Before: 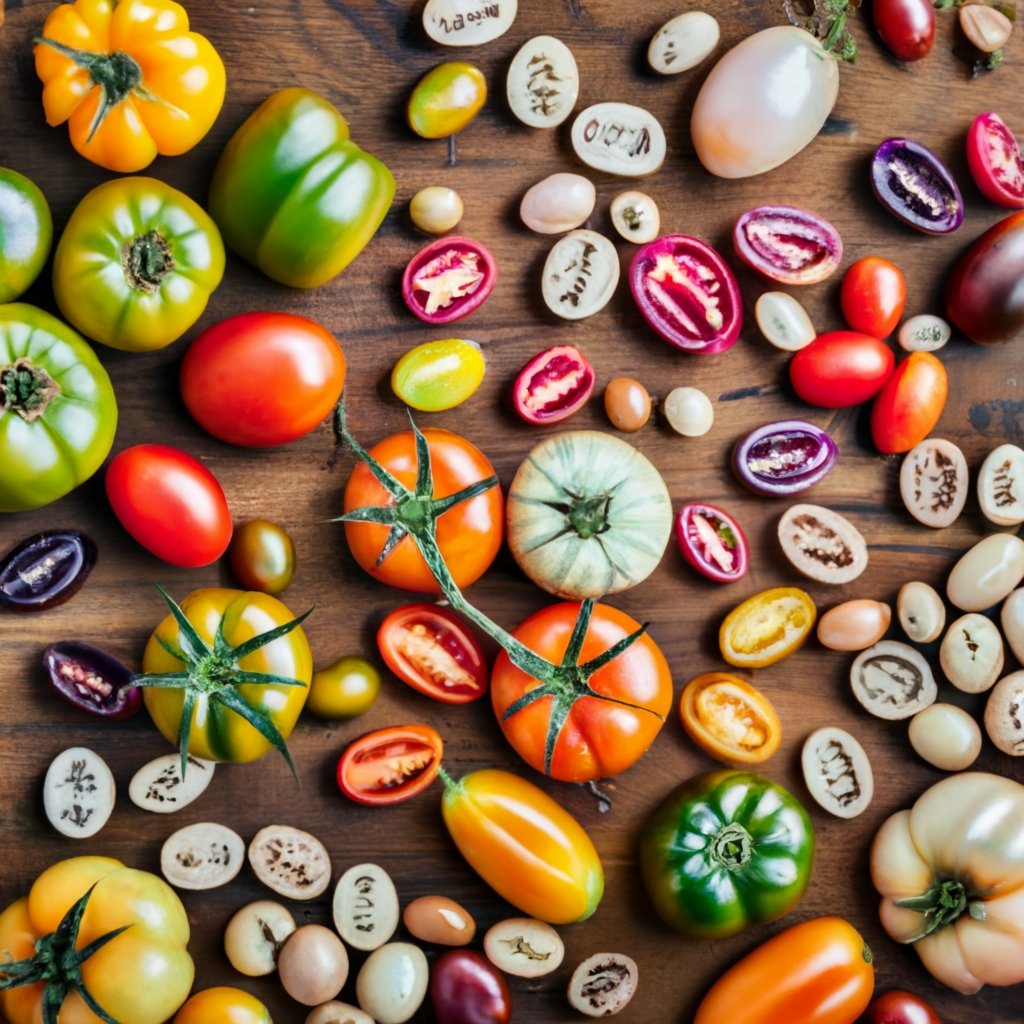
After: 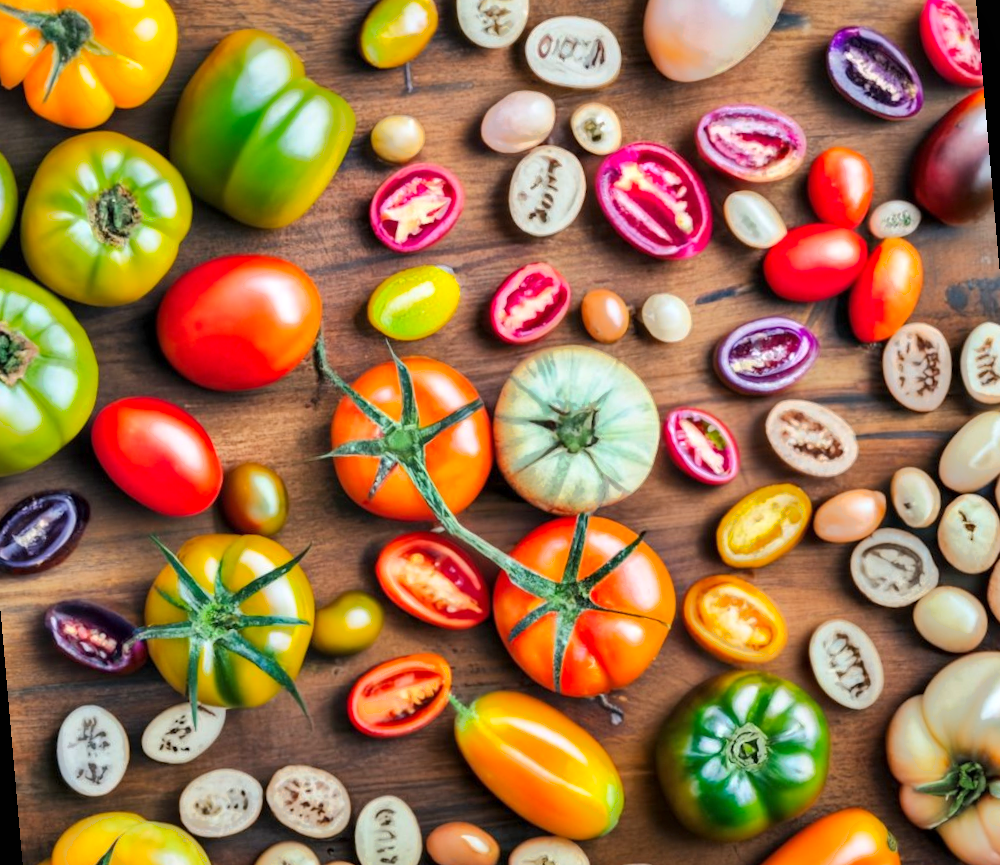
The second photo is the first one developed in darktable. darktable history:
rotate and perspective: rotation -5°, crop left 0.05, crop right 0.952, crop top 0.11, crop bottom 0.89
exposure: black level correction 0, exposure 0.953 EV, compensate exposure bias true, compensate highlight preservation false
global tonemap: drago (1, 100), detail 1
shadows and highlights: shadows 0, highlights 40
